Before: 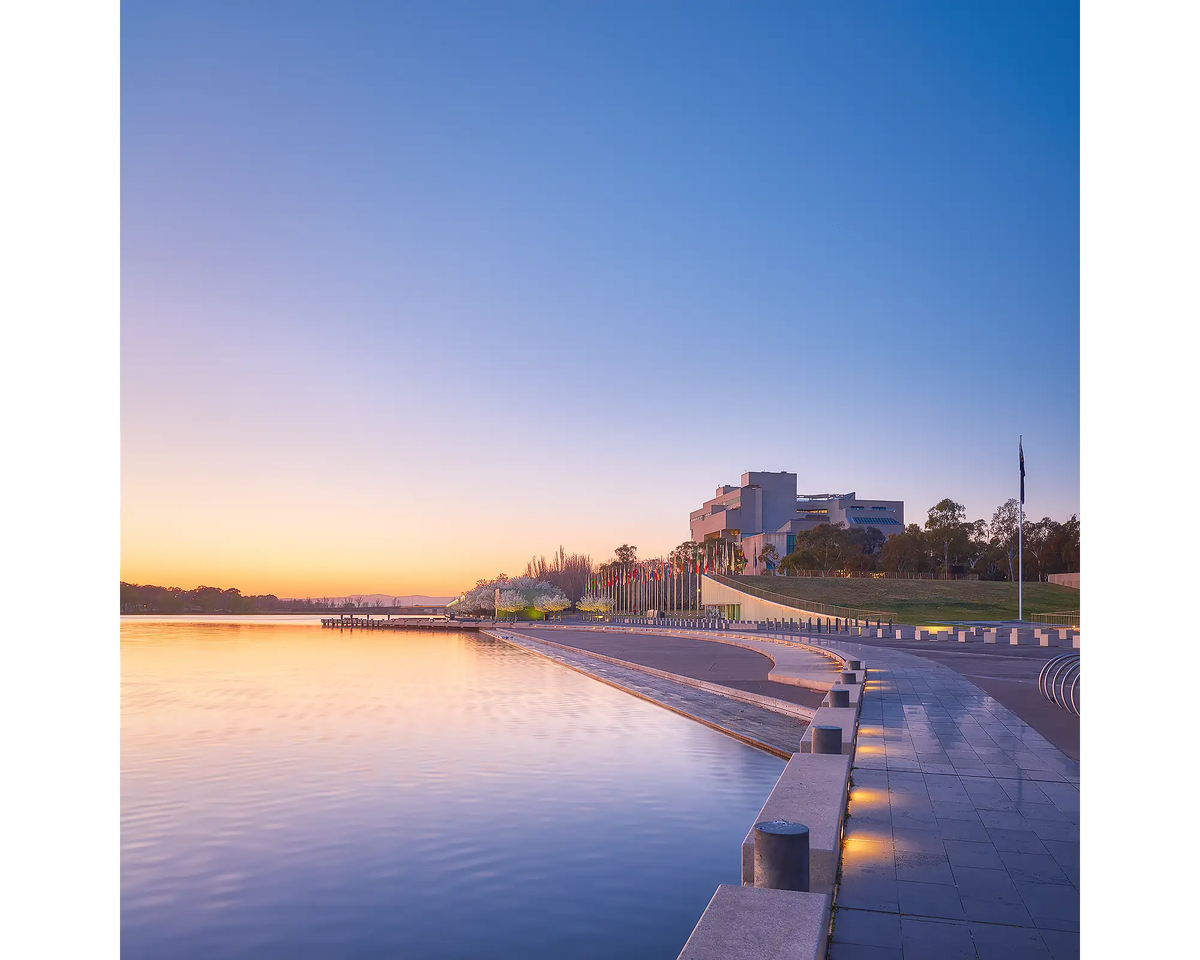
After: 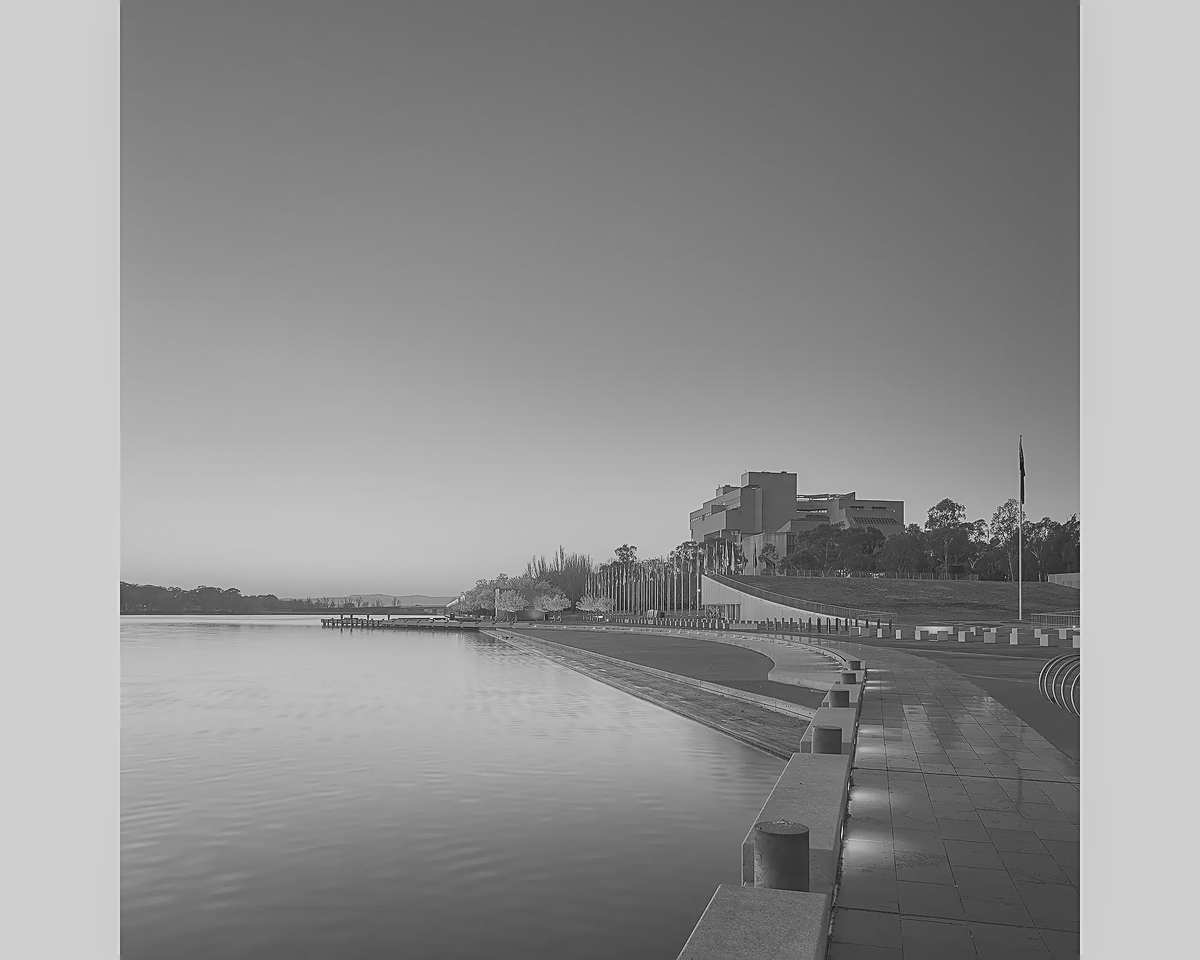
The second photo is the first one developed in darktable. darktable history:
white balance: emerald 1
lowpass: radius 0.1, contrast 0.85, saturation 1.1, unbound 0
sharpen: on, module defaults
rgb levels: mode RGB, independent channels, levels [[0, 0.474, 1], [0, 0.5, 1], [0, 0.5, 1]]
monochrome: a -71.75, b 75.82
contrast brightness saturation: contrast -0.11
rotate and perspective: crop left 0, crop top 0
